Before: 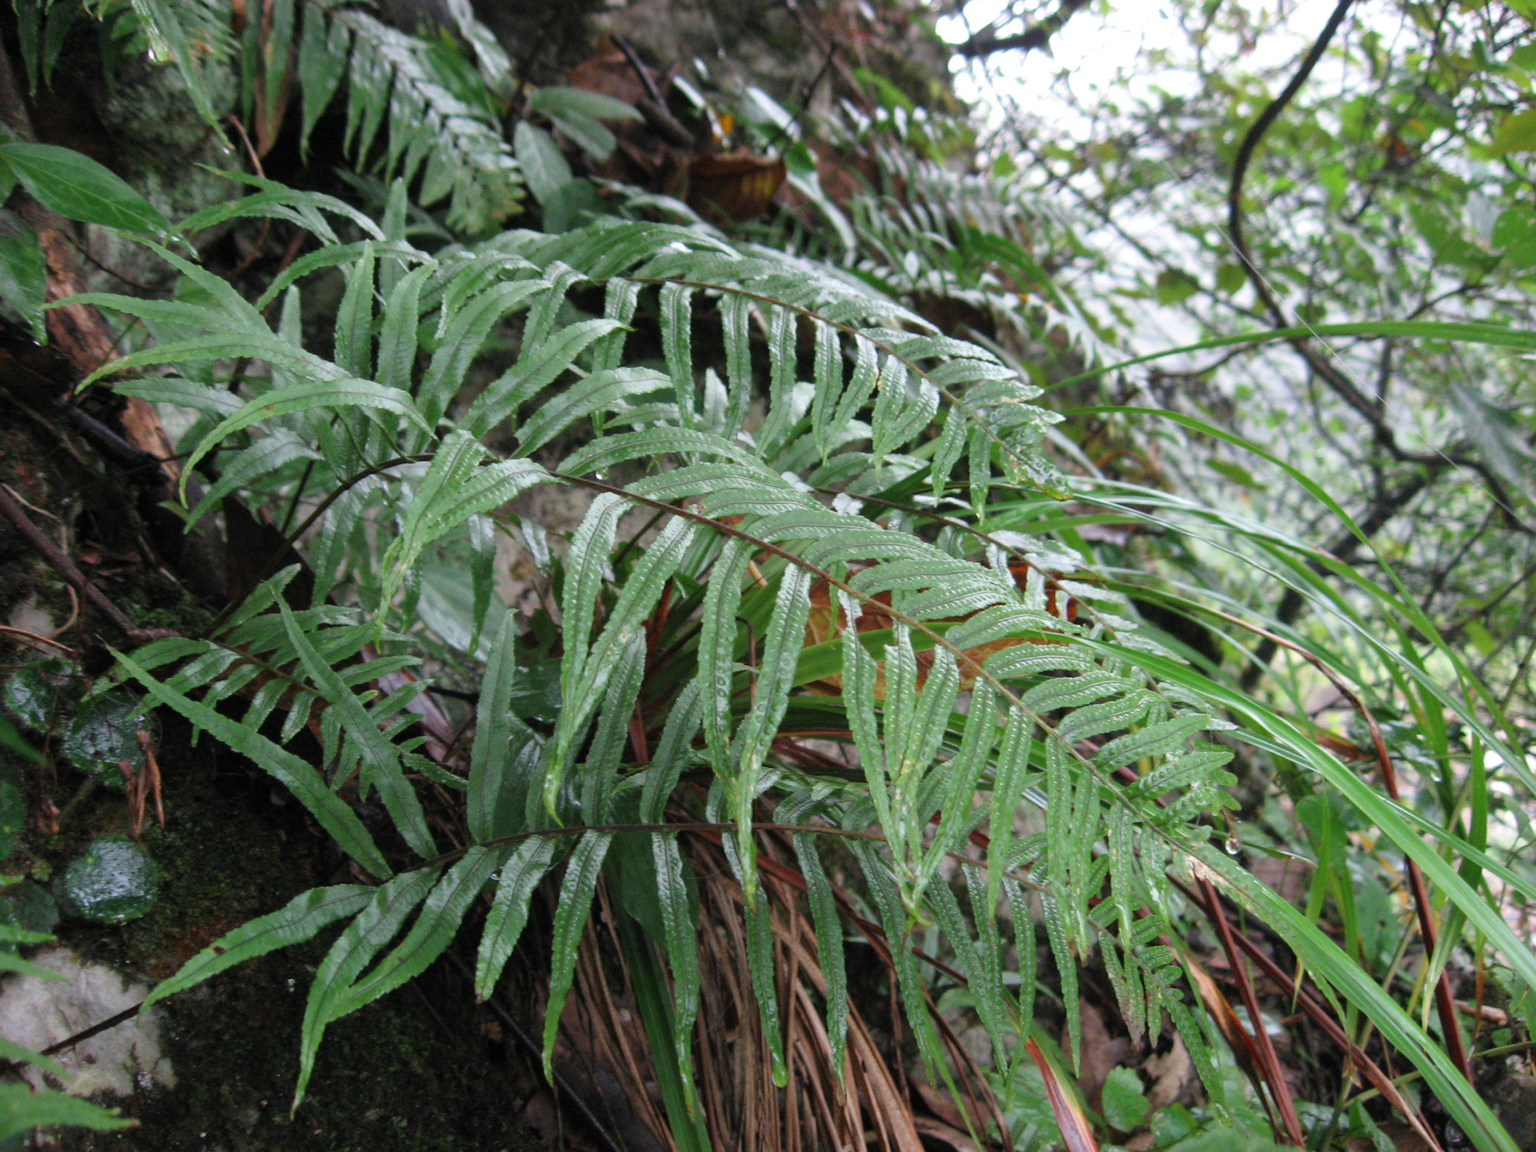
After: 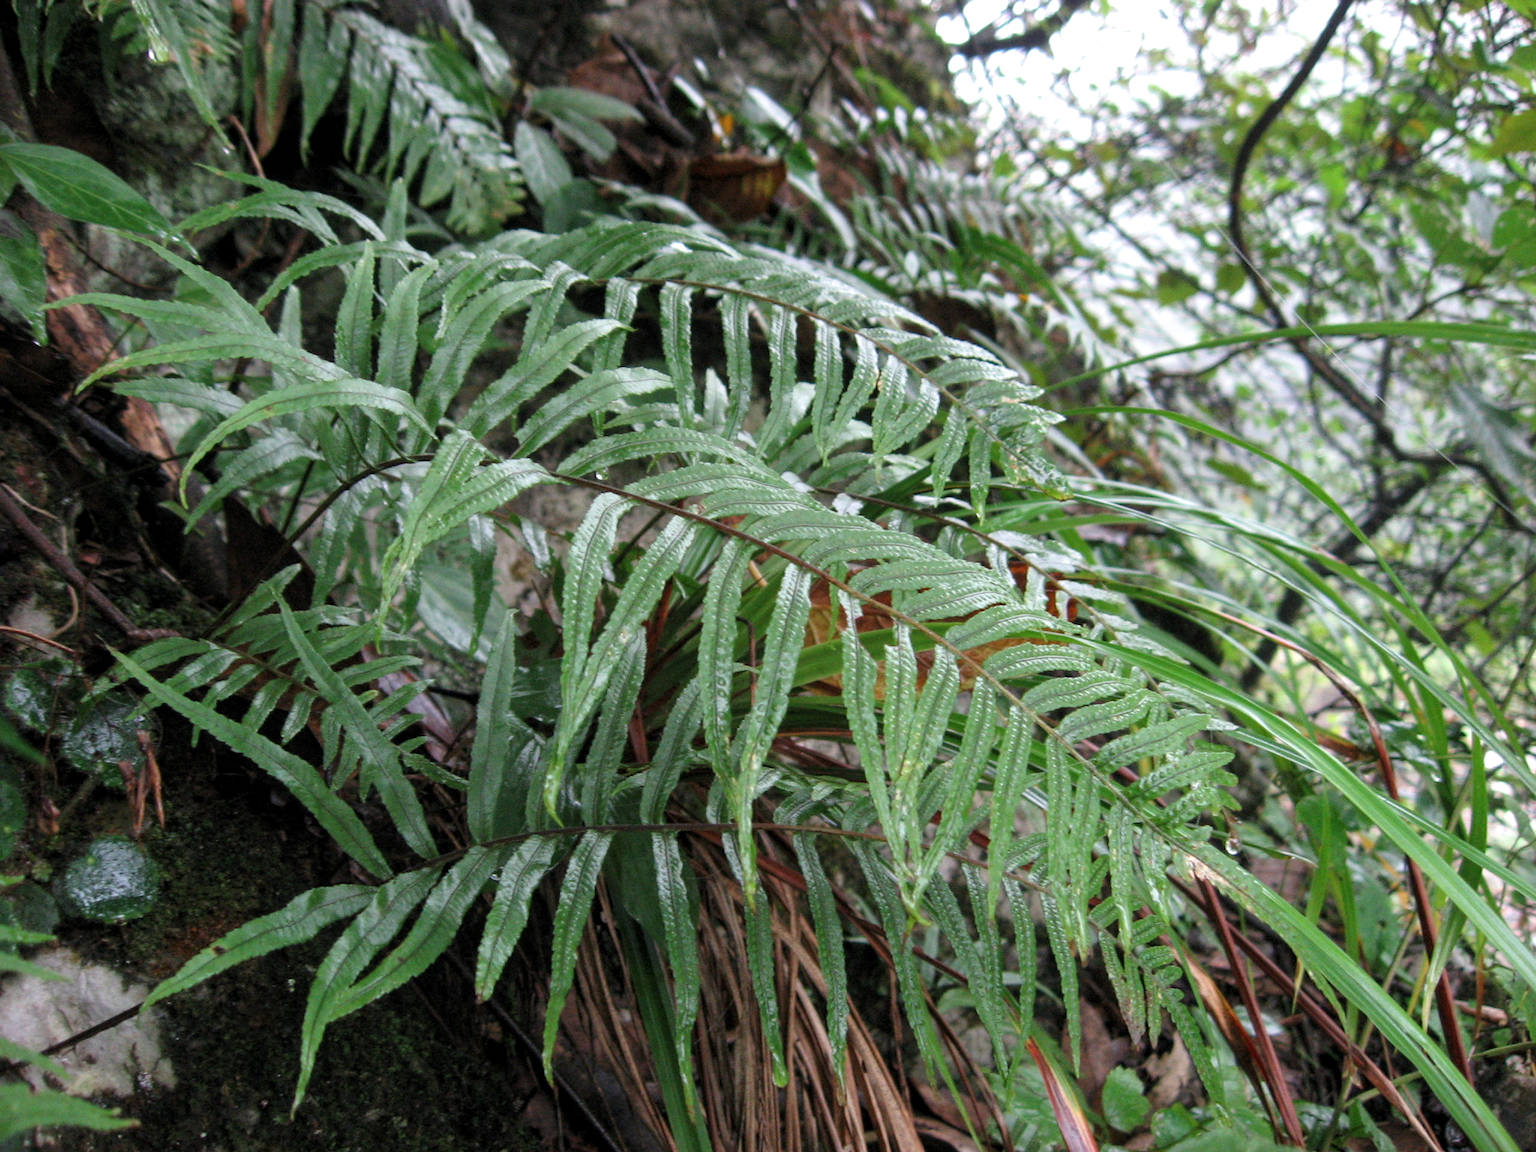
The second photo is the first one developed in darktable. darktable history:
local contrast: highlights 107%, shadows 97%, detail 131%, midtone range 0.2
